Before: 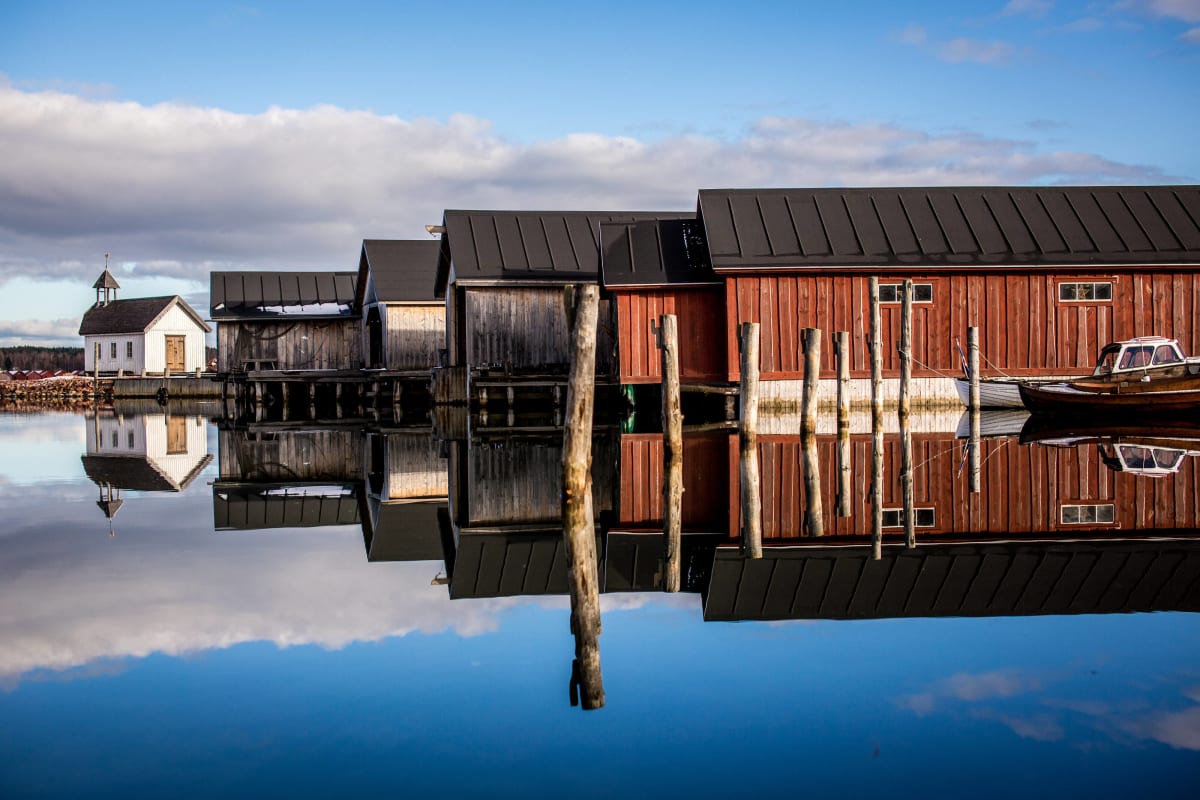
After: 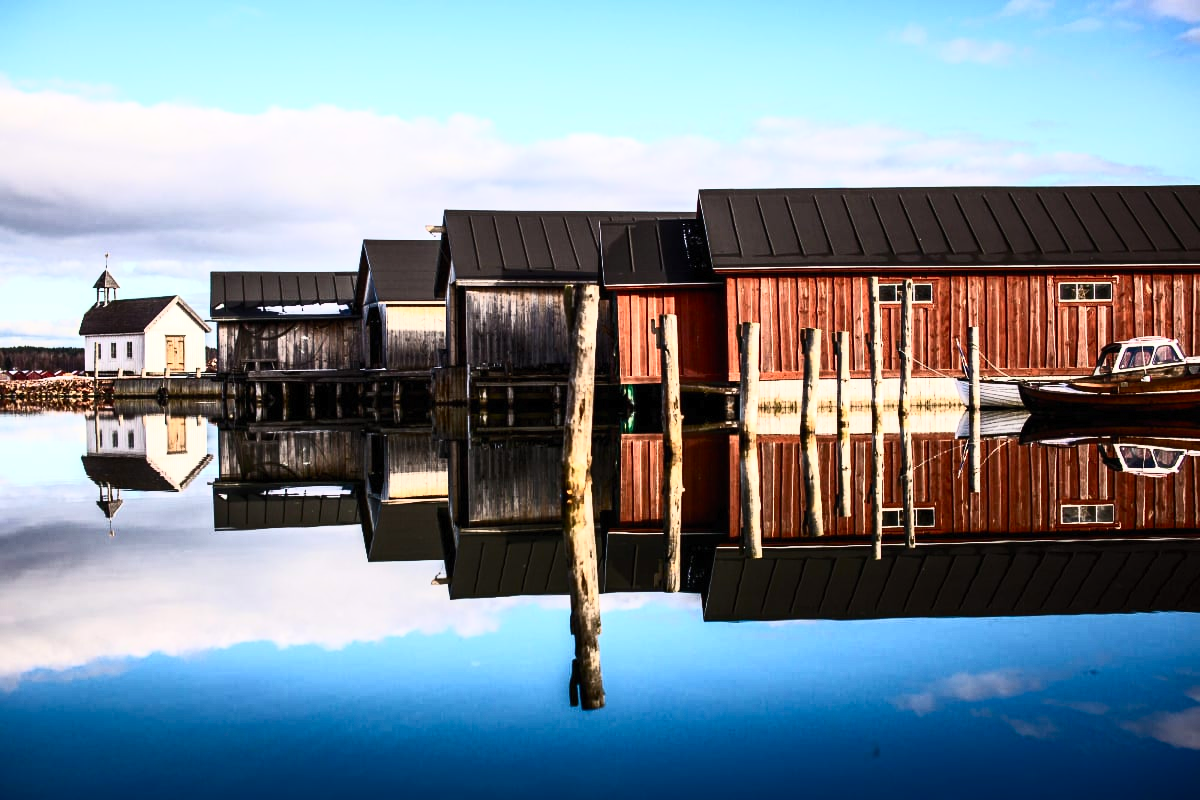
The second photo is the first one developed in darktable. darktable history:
contrast brightness saturation: contrast 0.612, brightness 0.322, saturation 0.146
